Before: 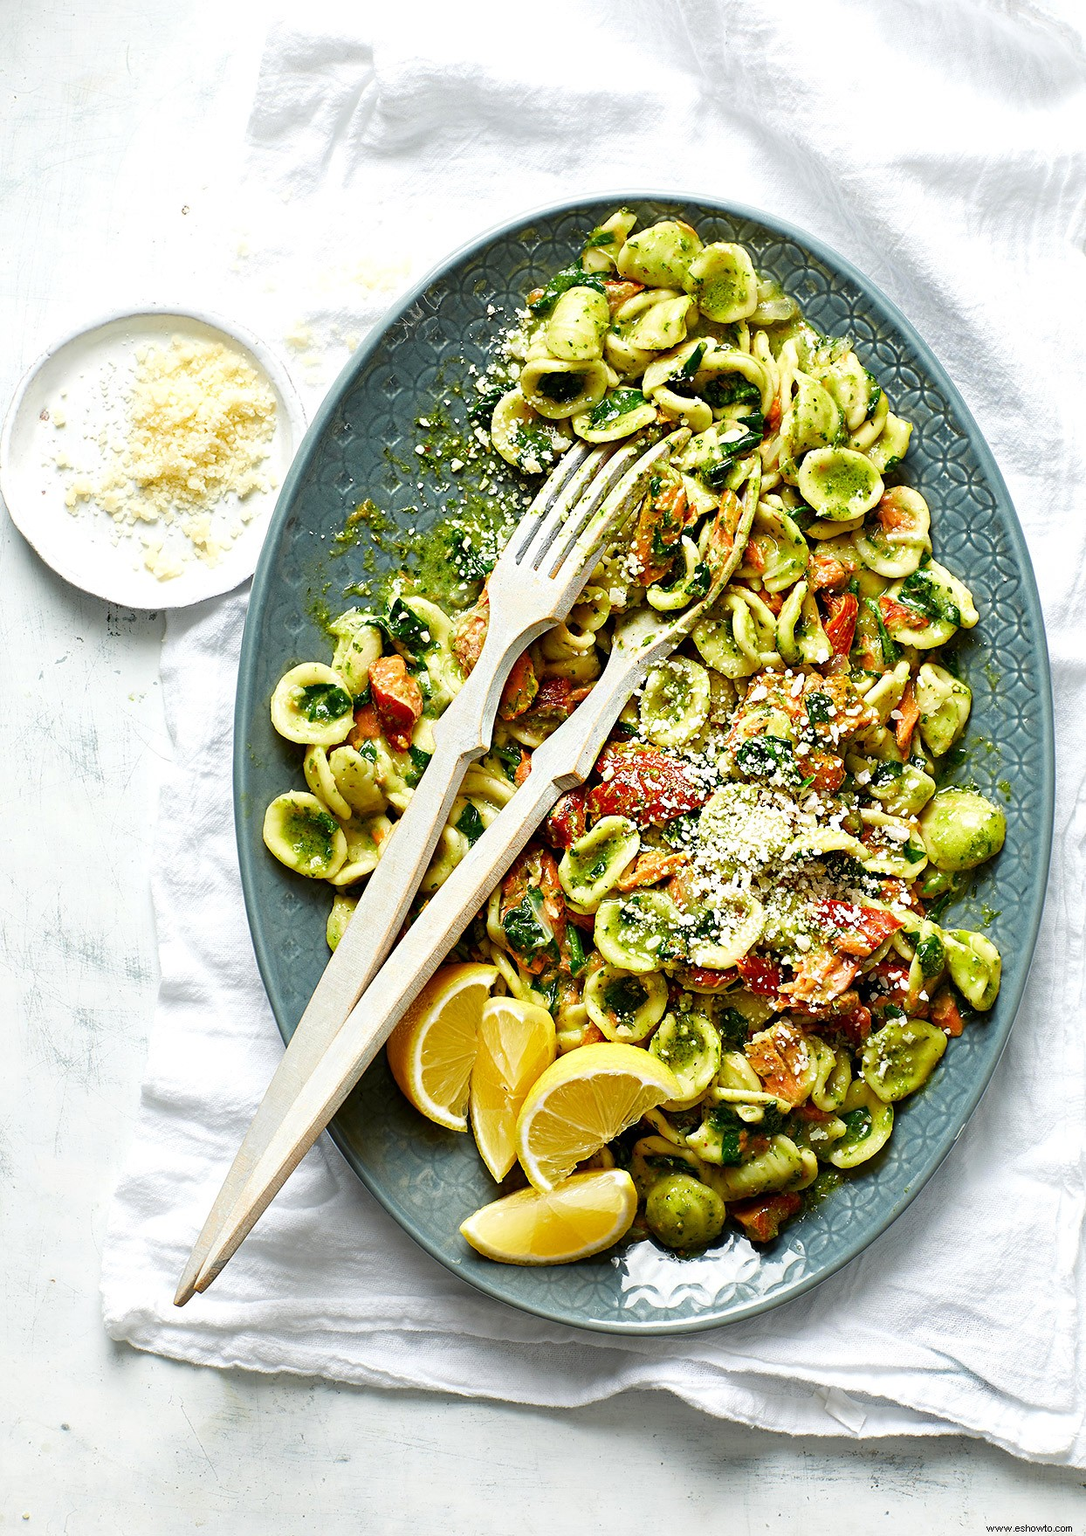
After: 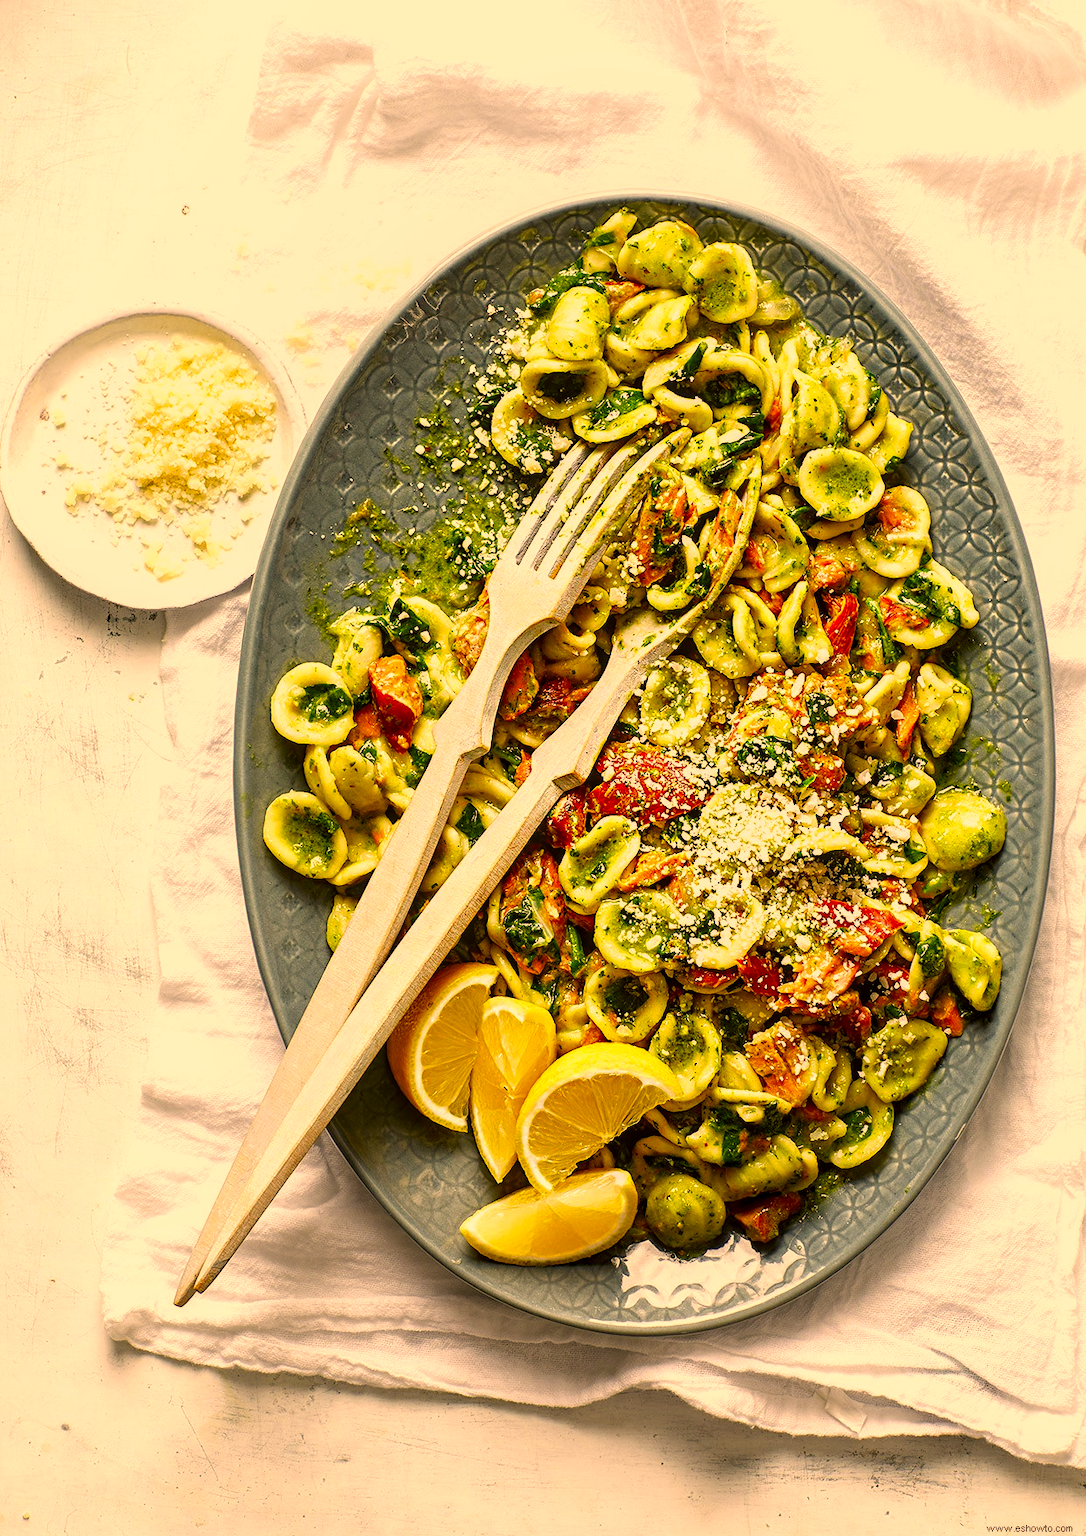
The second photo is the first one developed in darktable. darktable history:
local contrast: on, module defaults
exposure: exposure -0.019 EV, compensate exposure bias true, compensate highlight preservation false
color correction: highlights a* 18.22, highlights b* 34.73, shadows a* 1.87, shadows b* 6.12, saturation 1.05
